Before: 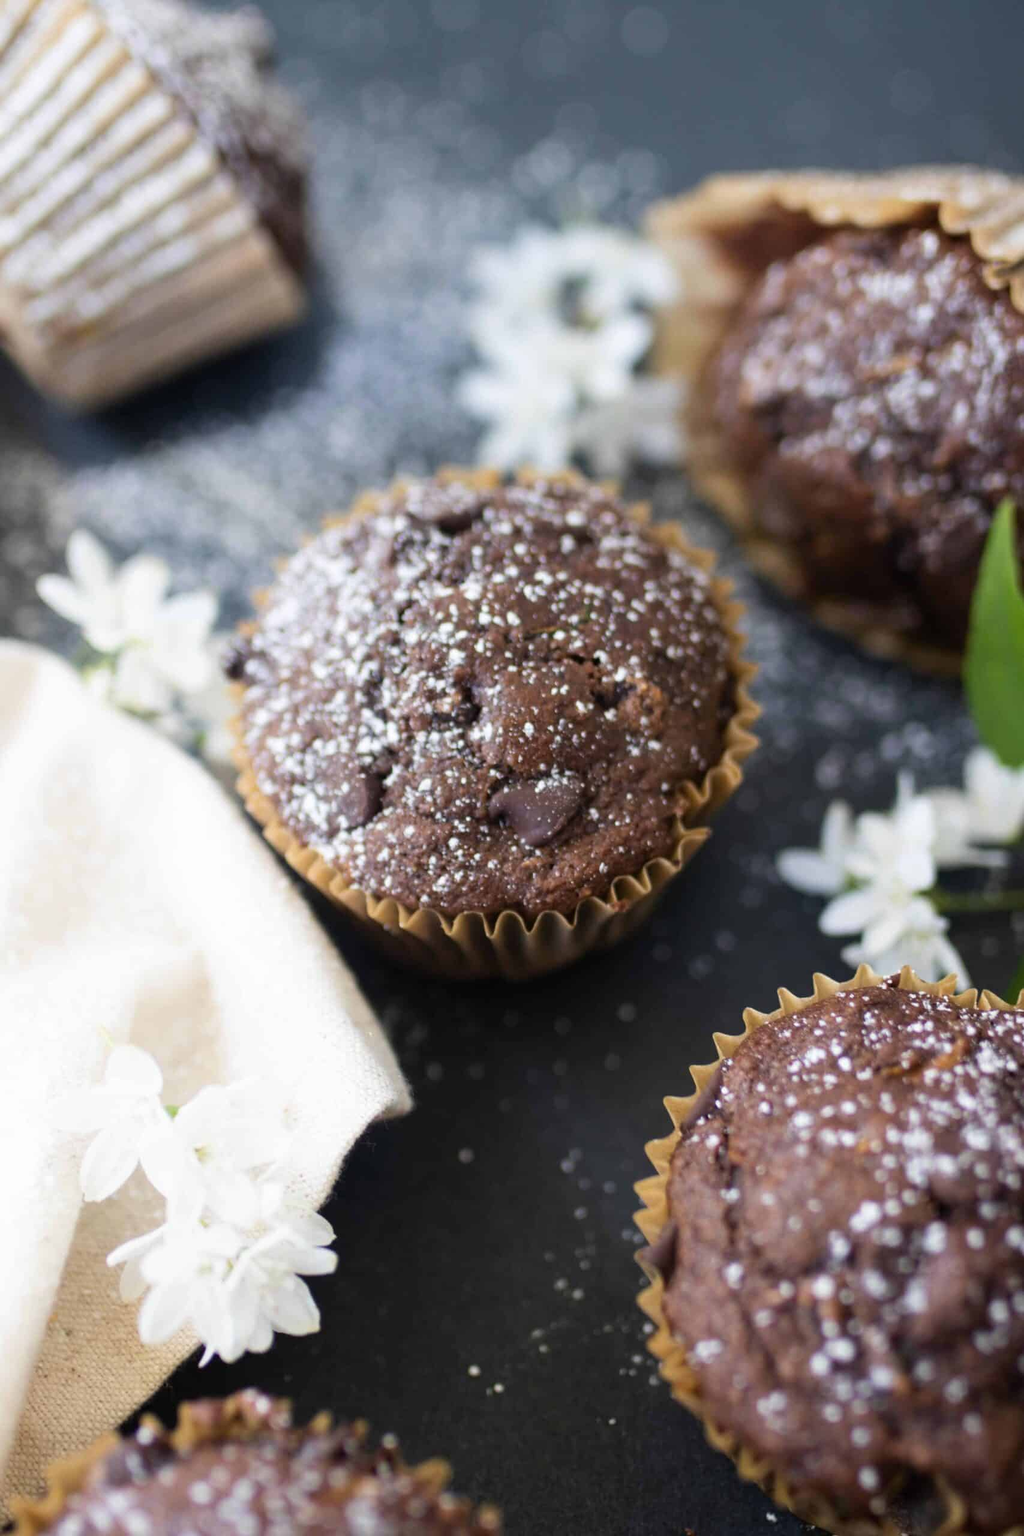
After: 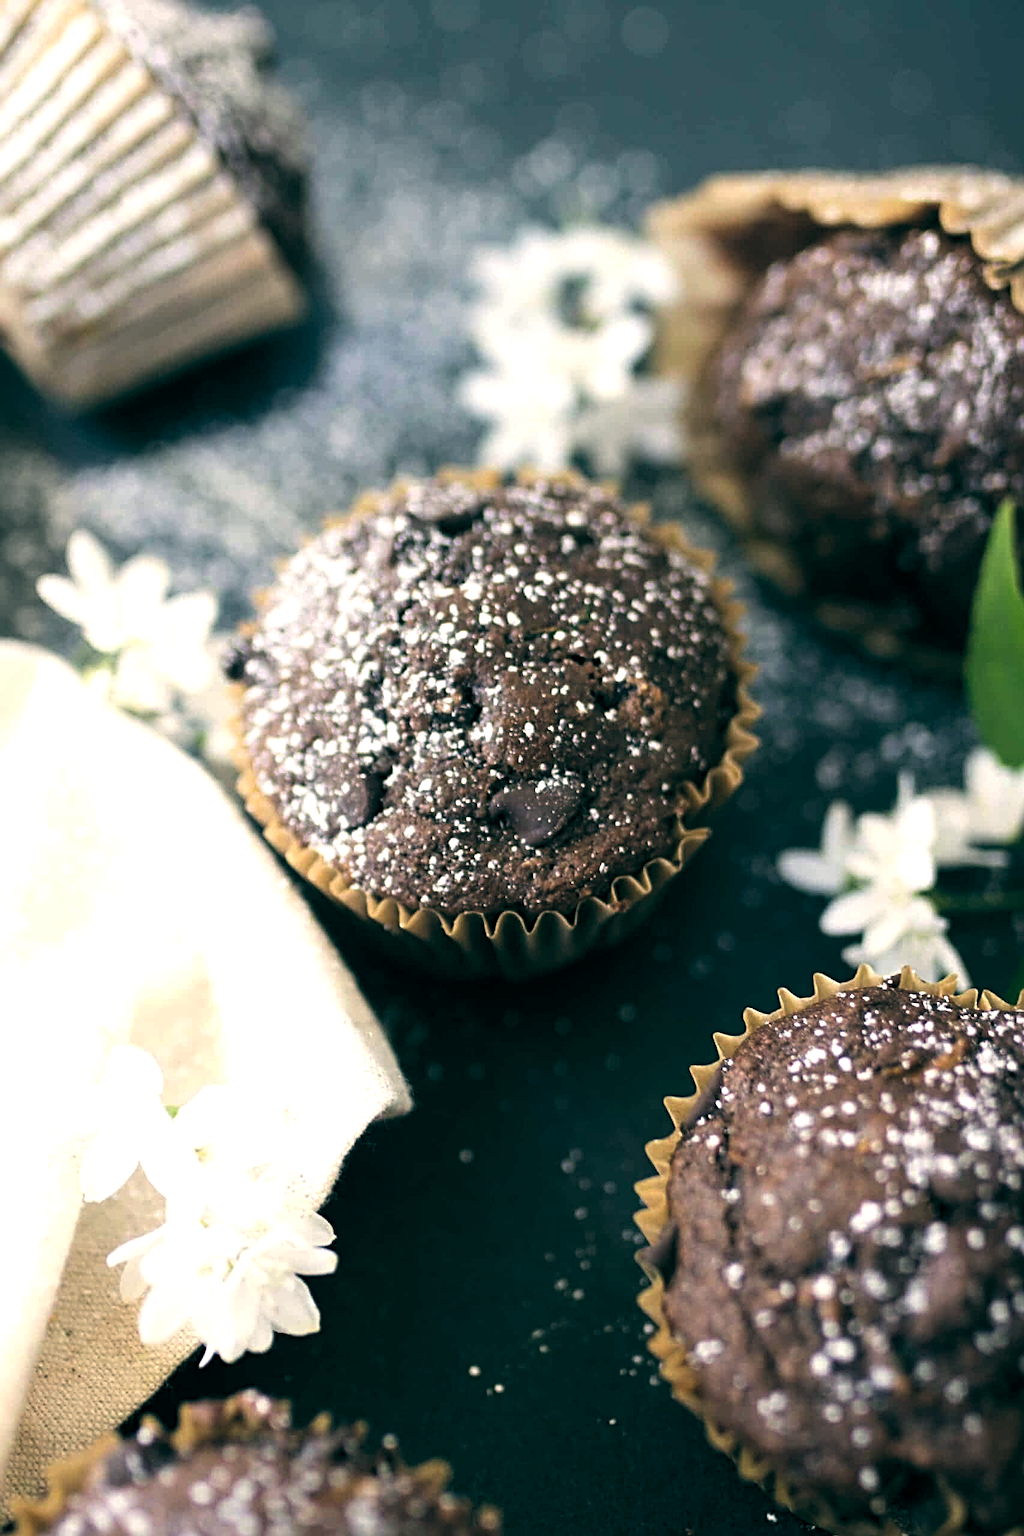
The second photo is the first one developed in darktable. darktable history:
color balance: lift [1.005, 0.99, 1.007, 1.01], gamma [1, 0.979, 1.011, 1.021], gain [0.923, 1.098, 1.025, 0.902], input saturation 90.45%, contrast 7.73%, output saturation 105.91%
levels: levels [0.052, 0.496, 0.908]
sharpen: radius 4
